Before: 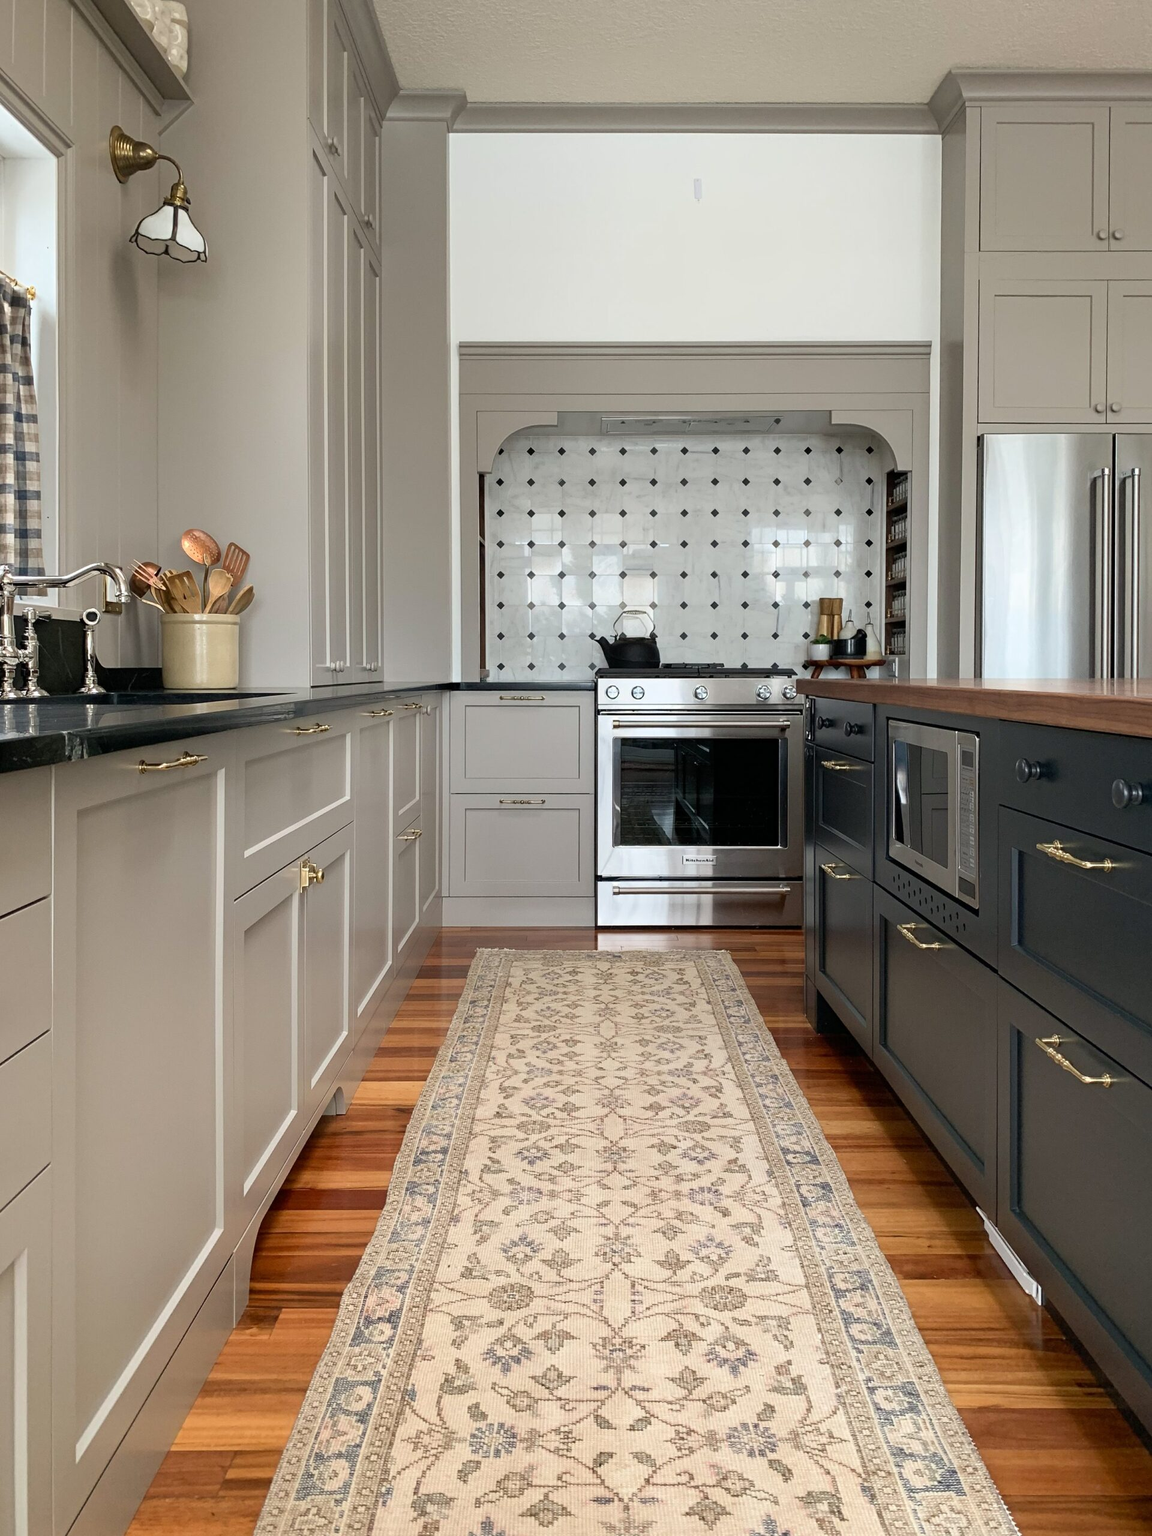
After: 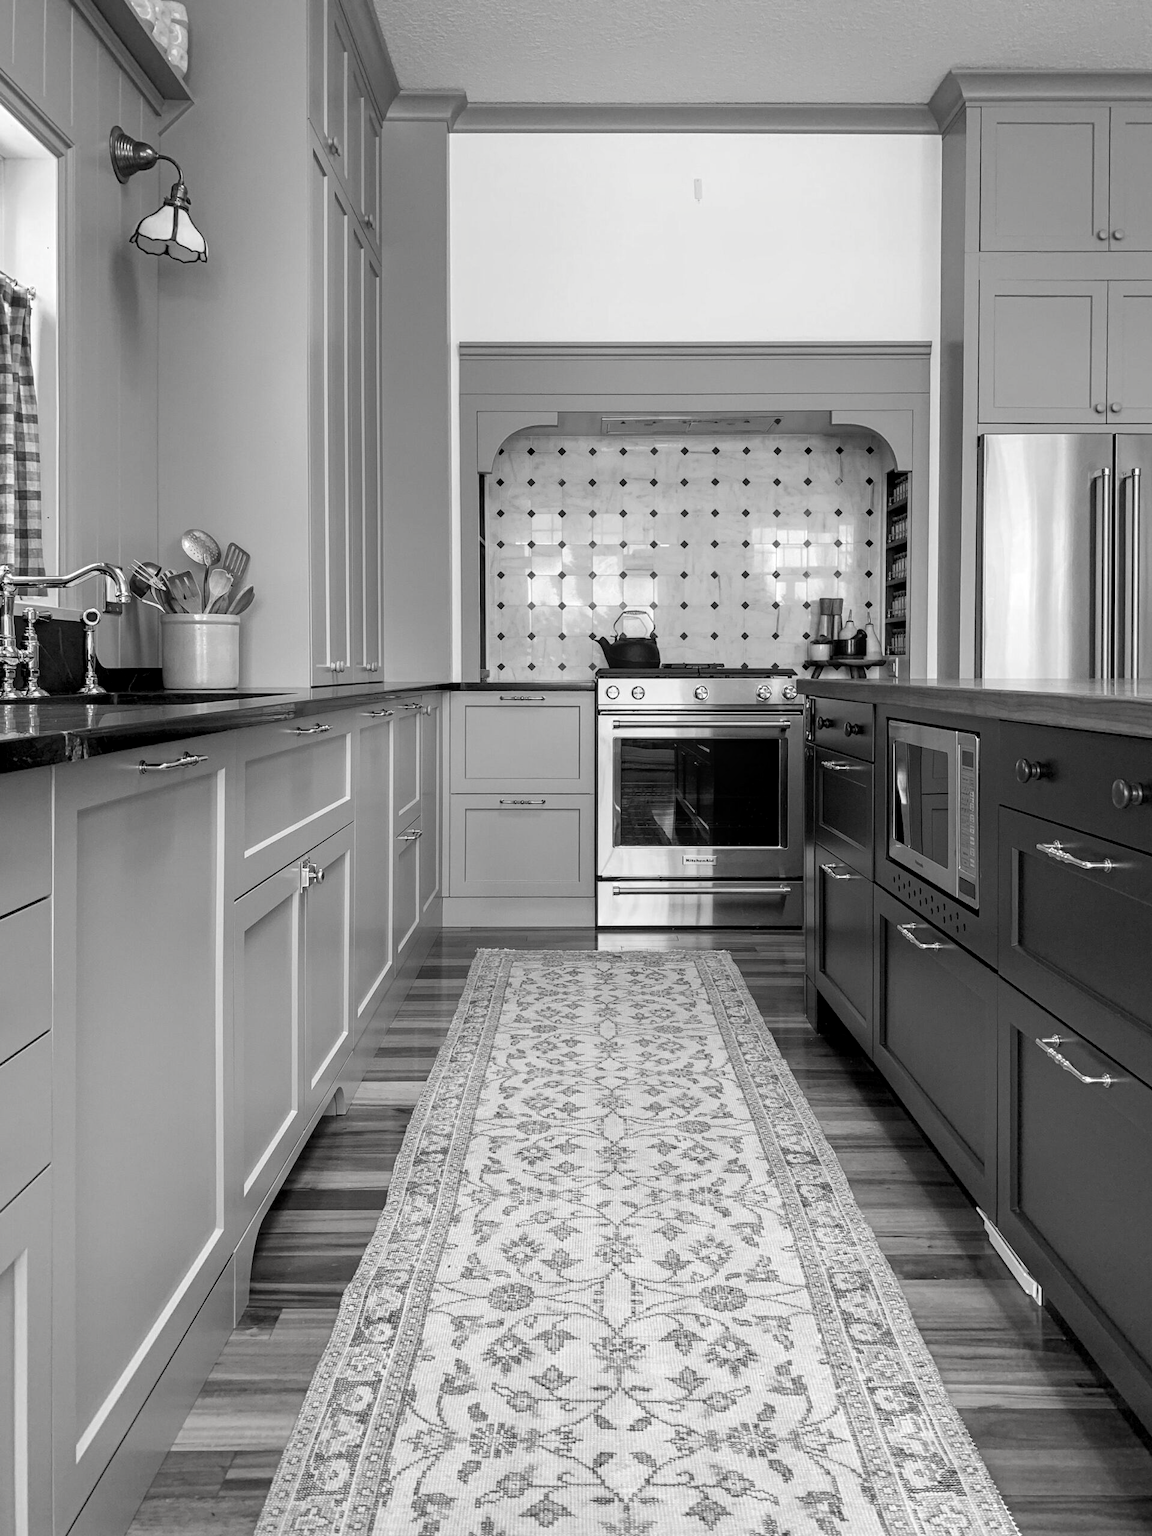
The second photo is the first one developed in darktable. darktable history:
contrast brightness saturation: saturation -0.982
local contrast: on, module defaults
